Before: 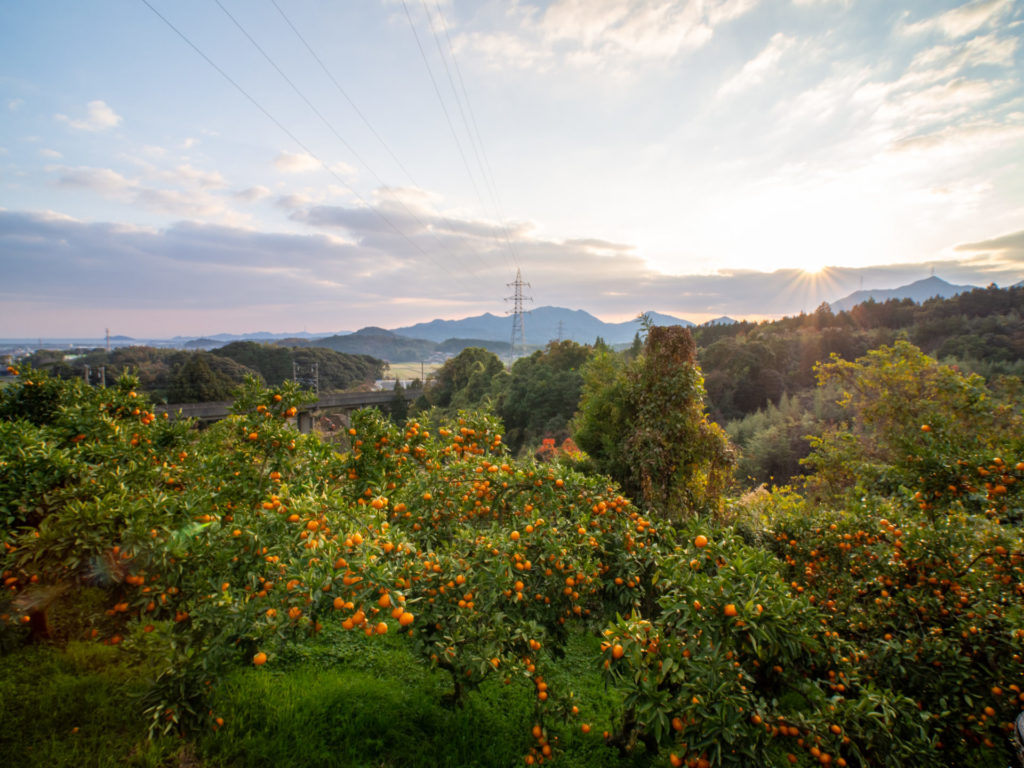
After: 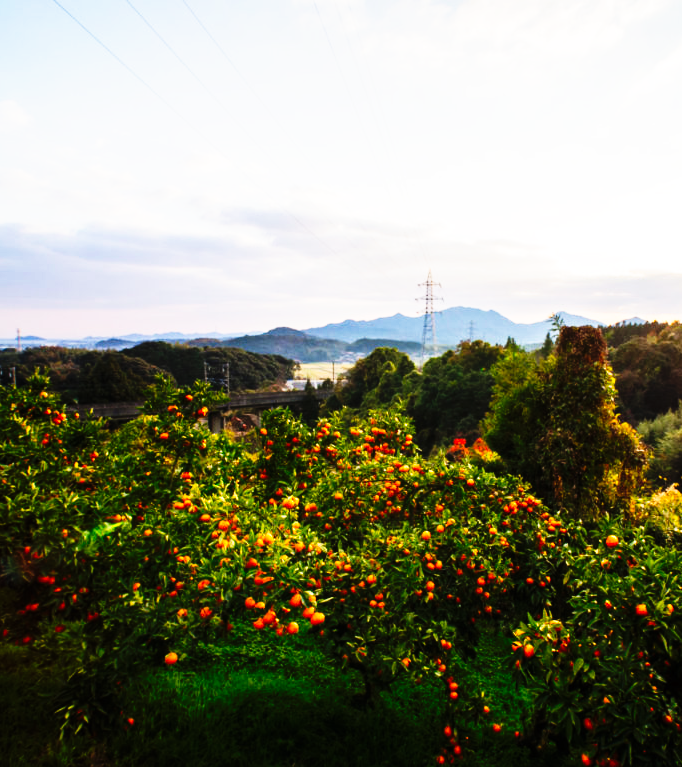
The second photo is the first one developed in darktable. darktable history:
crop and rotate: left 8.786%, right 24.548%
tone curve: curves: ch0 [(0, 0) (0.003, 0.003) (0.011, 0.006) (0.025, 0.01) (0.044, 0.015) (0.069, 0.02) (0.1, 0.027) (0.136, 0.036) (0.177, 0.05) (0.224, 0.07) (0.277, 0.12) (0.335, 0.208) (0.399, 0.334) (0.468, 0.473) (0.543, 0.636) (0.623, 0.795) (0.709, 0.907) (0.801, 0.97) (0.898, 0.989) (1, 1)], preserve colors none
